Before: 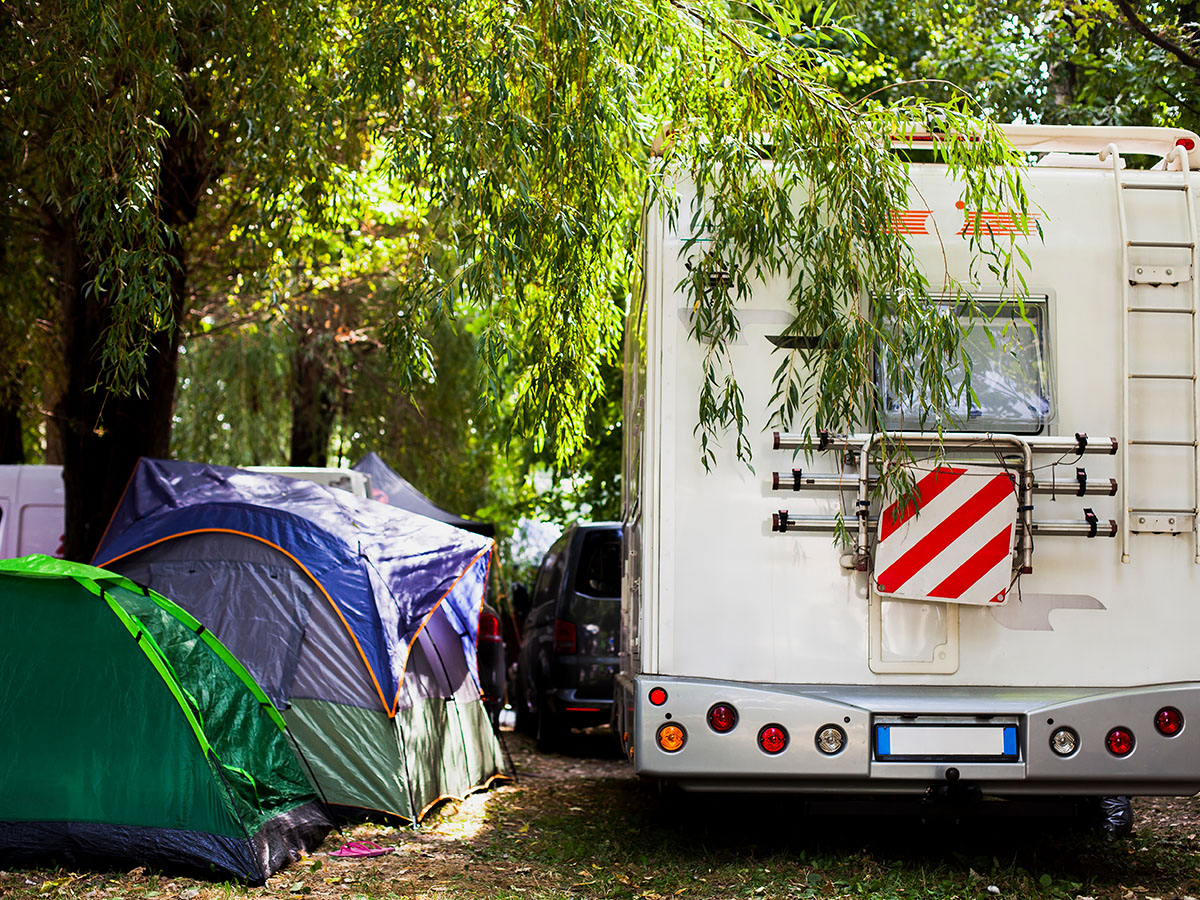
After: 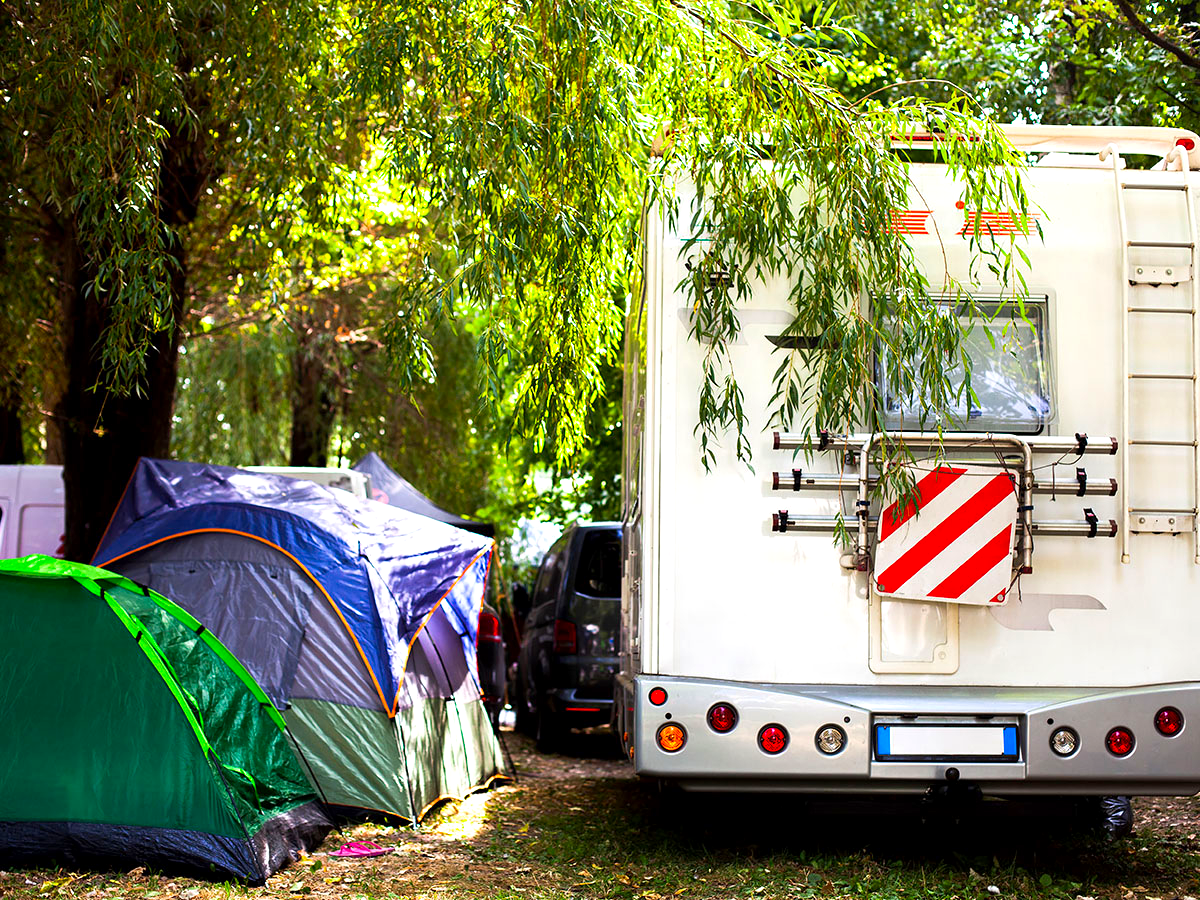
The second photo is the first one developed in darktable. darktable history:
exposure: black level correction 0.001, exposure 0.5 EV, compensate exposure bias true, compensate highlight preservation false
contrast brightness saturation: saturation 0.18
